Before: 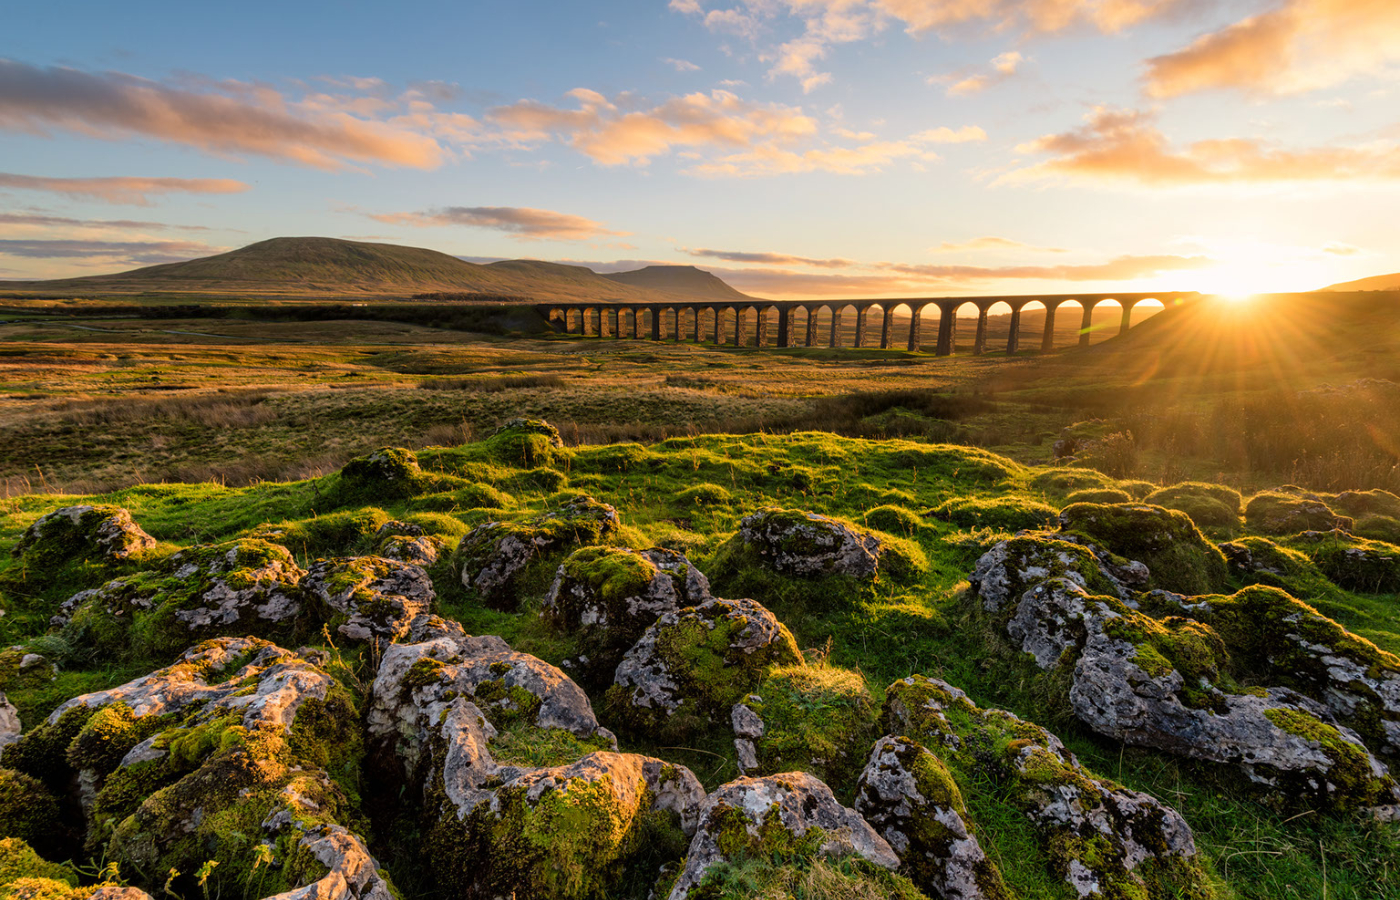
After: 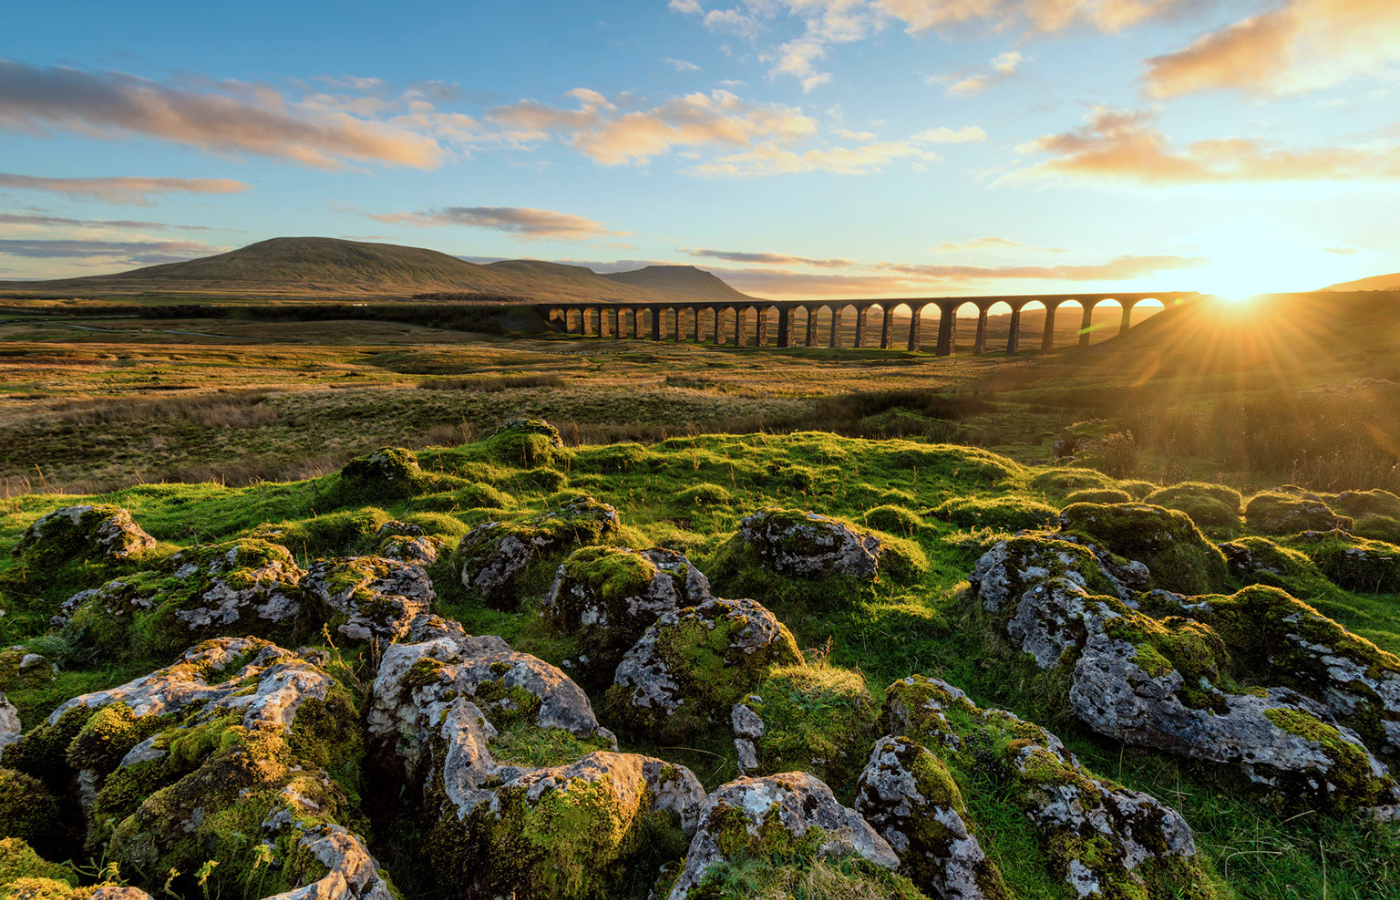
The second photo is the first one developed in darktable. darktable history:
color correction: highlights a* -10.3, highlights b* -9.88
